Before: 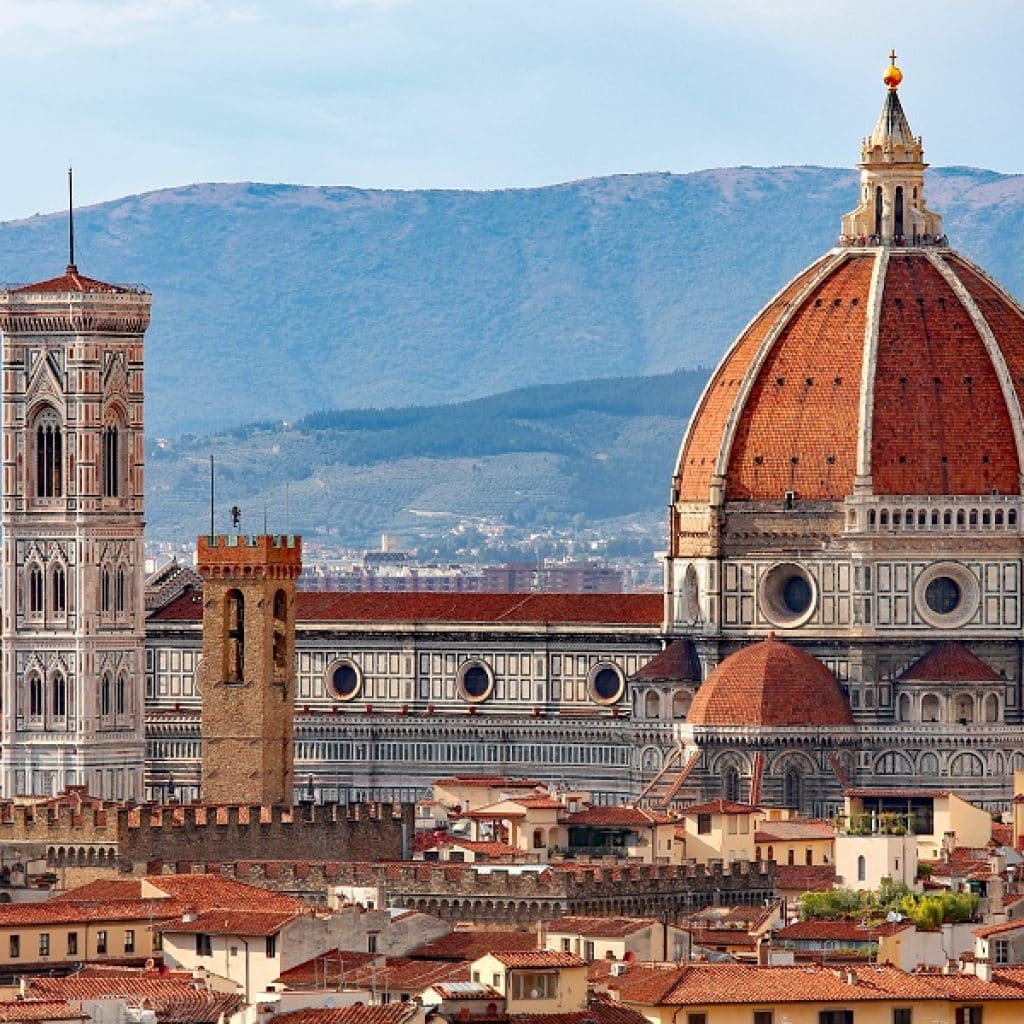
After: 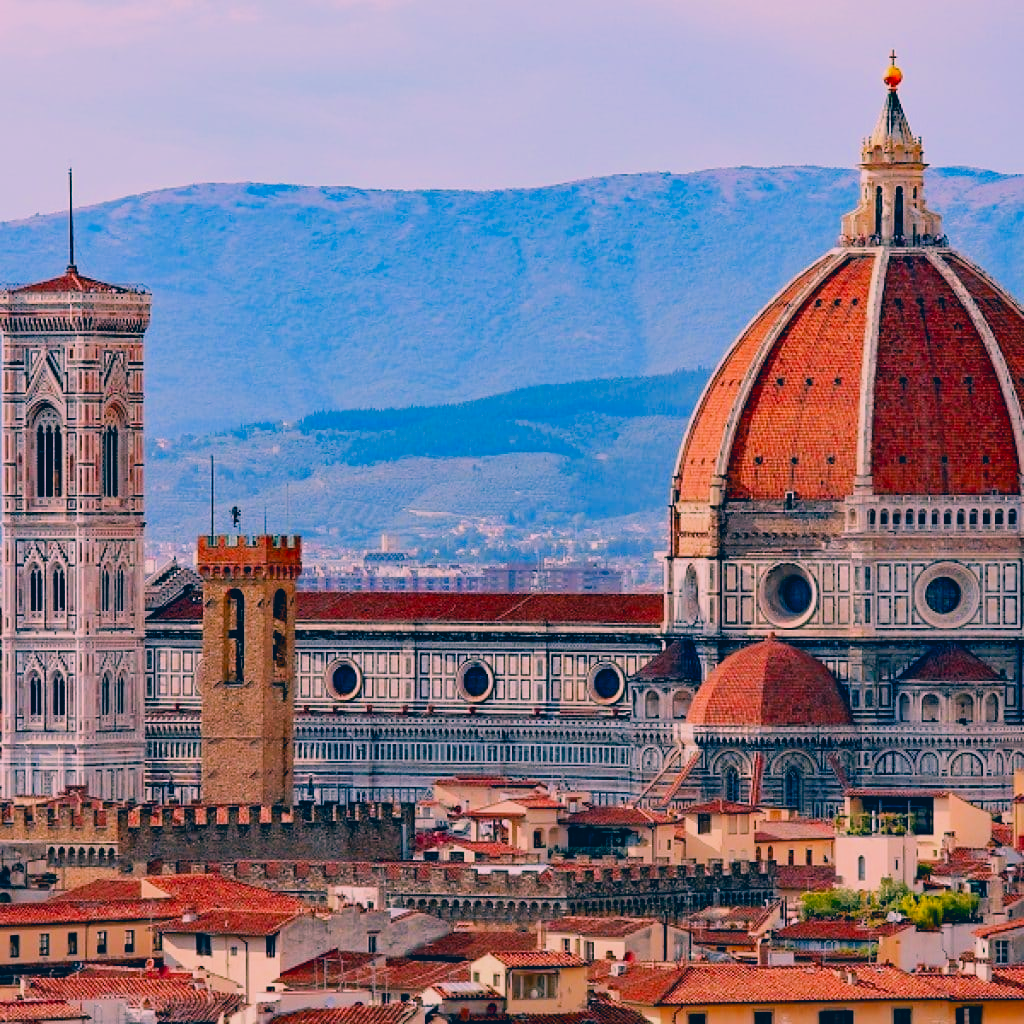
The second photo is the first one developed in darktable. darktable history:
filmic rgb: black relative exposure -7.46 EV, white relative exposure 4.86 EV, hardness 3.39, iterations of high-quality reconstruction 10
color correction: highlights a* 16.7, highlights b* 0.297, shadows a* -15.33, shadows b* -14.4, saturation 1.49
exposure: black level correction 0.005, exposure 0.003 EV, compensate highlight preservation false
